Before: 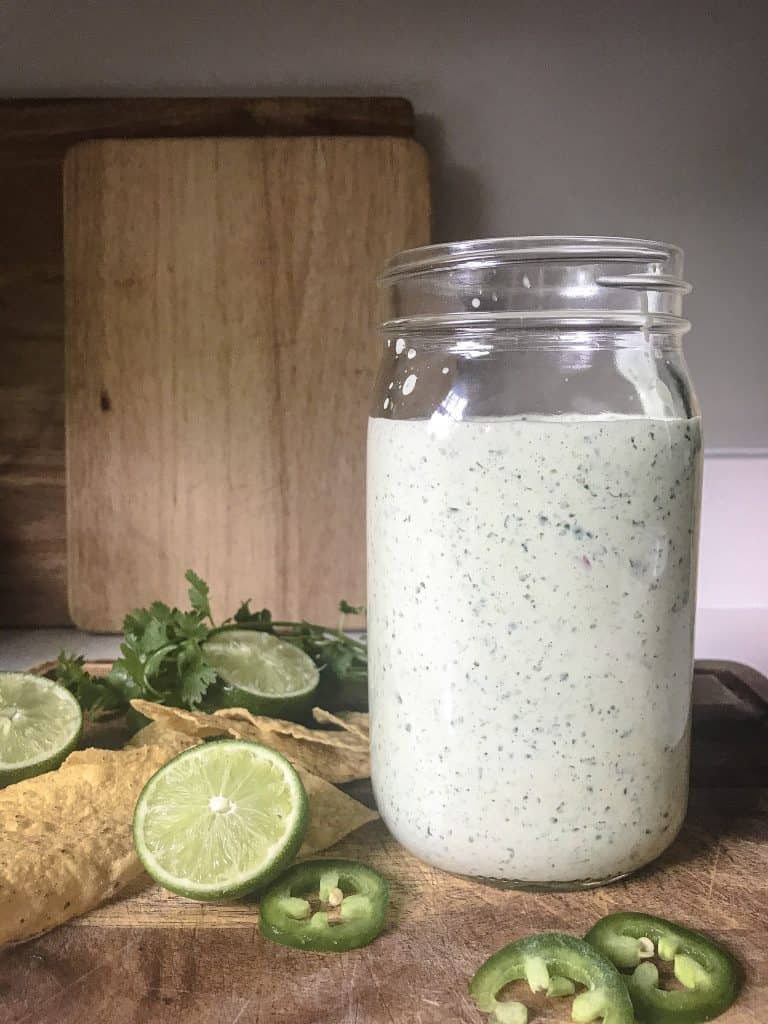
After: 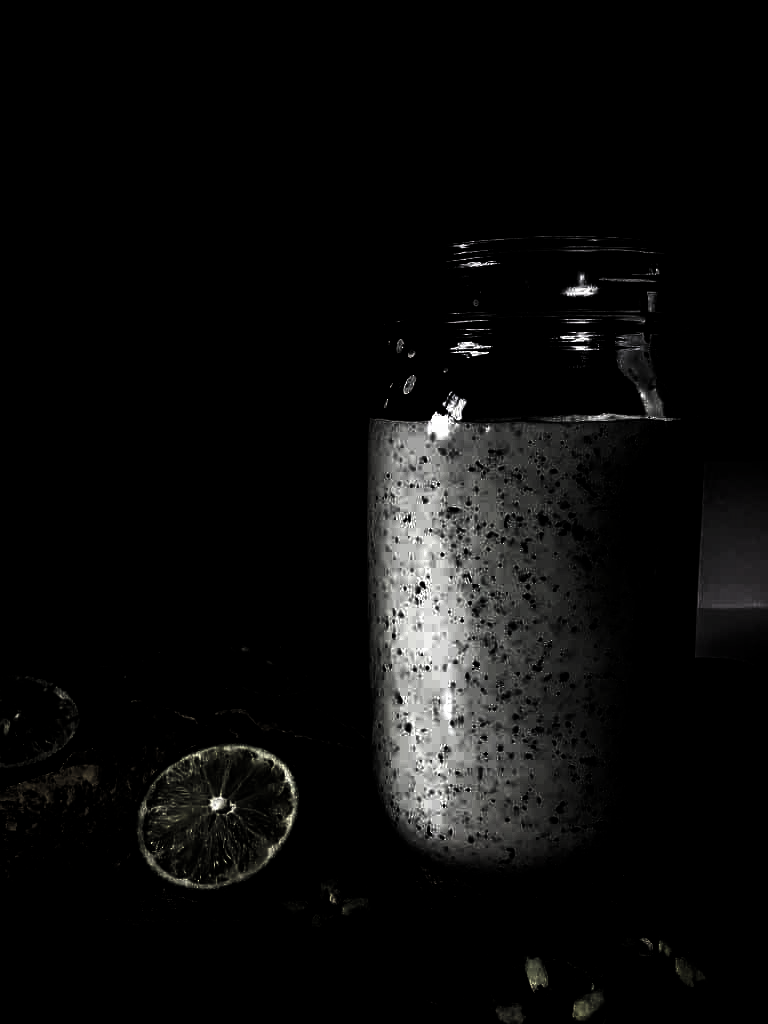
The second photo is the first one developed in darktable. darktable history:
levels: levels [0.721, 0.937, 0.997]
